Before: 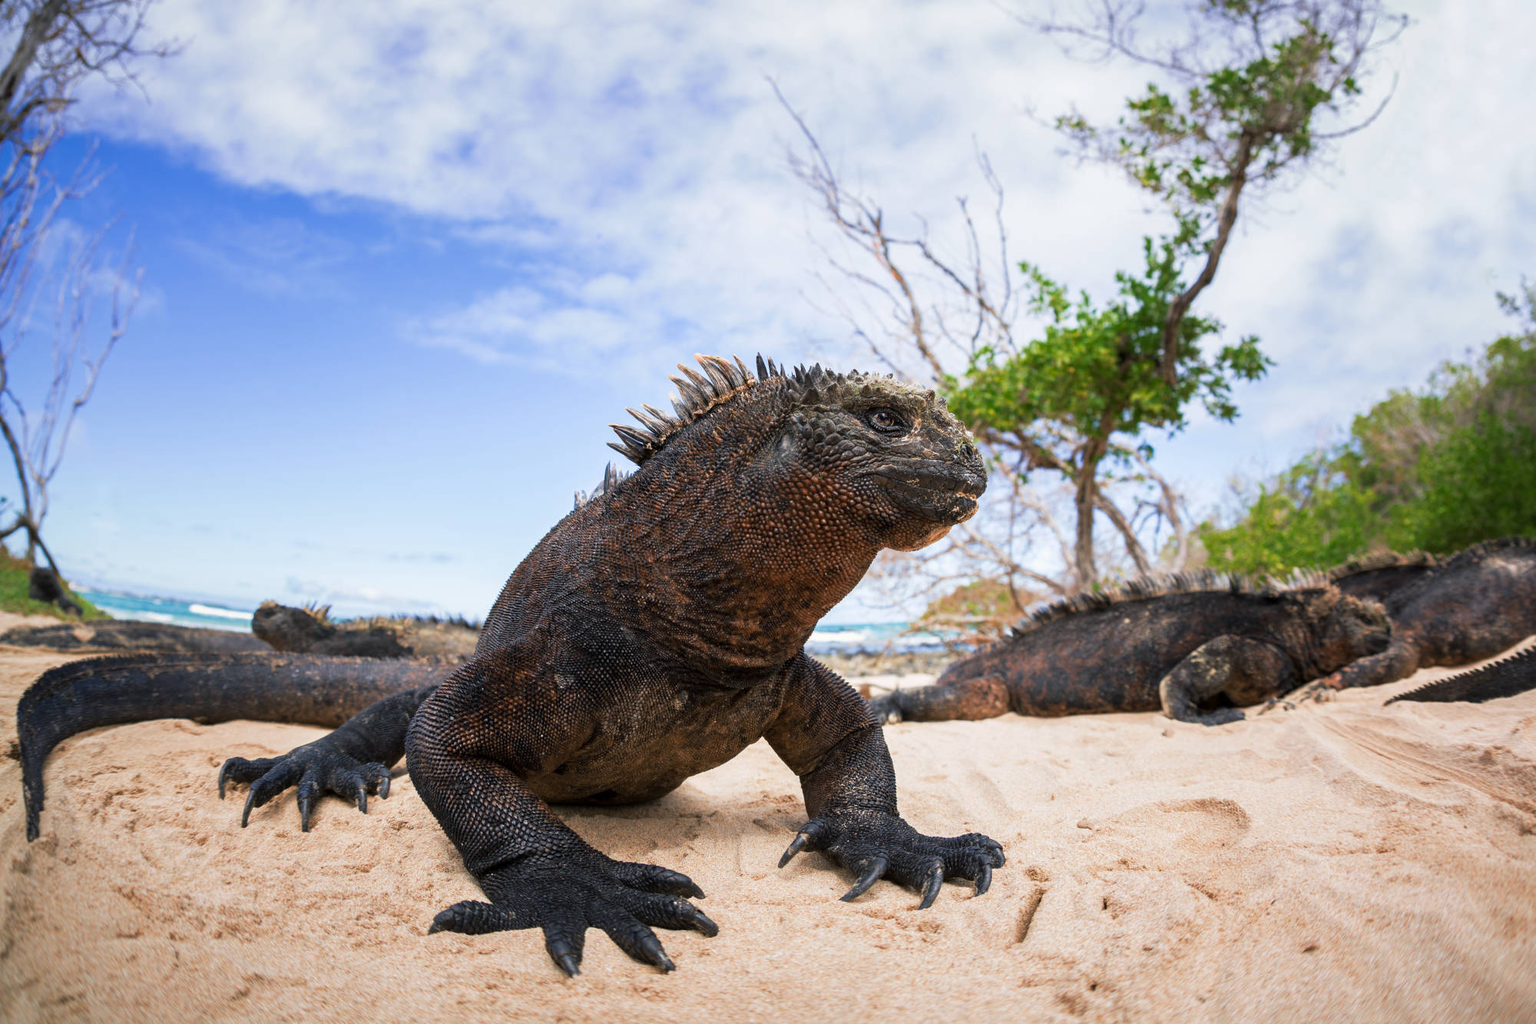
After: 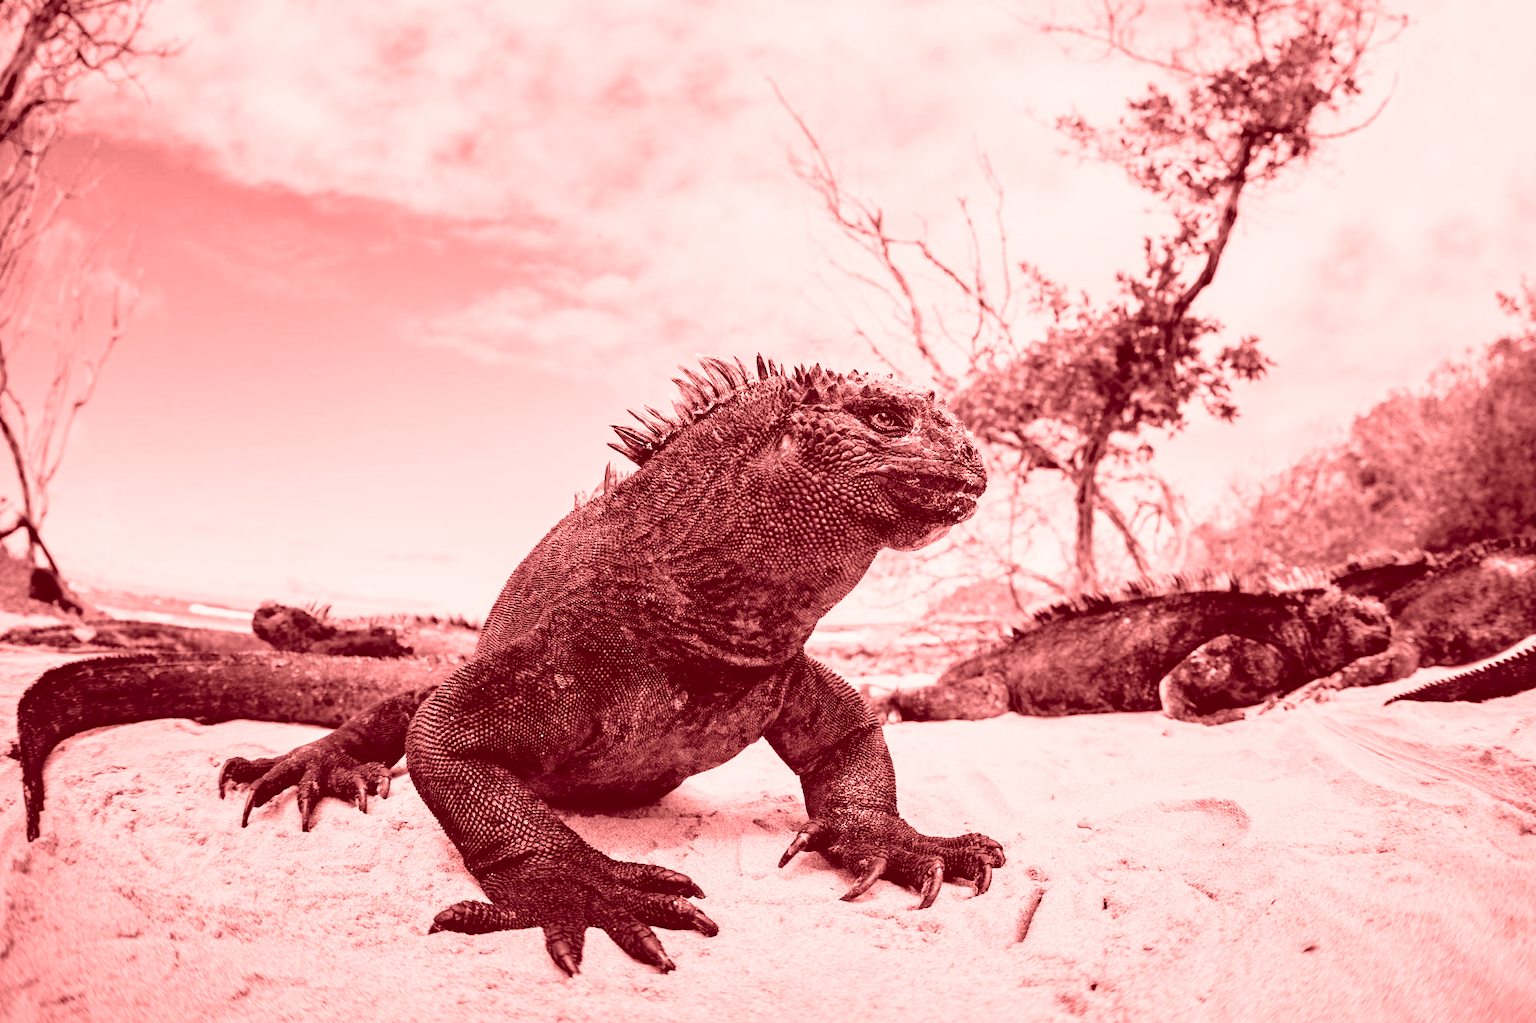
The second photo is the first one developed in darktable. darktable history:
color balance rgb: perceptual saturation grading › global saturation 20%, perceptual saturation grading › highlights -50%, perceptual saturation grading › shadows 30%, perceptual brilliance grading › global brilliance 10%, perceptual brilliance grading › shadows 15%
haze removal: compatibility mode true, adaptive false
colorize: saturation 60%, source mix 100%
filmic rgb: black relative exposure -7.75 EV, white relative exposure 4.4 EV, threshold 3 EV, hardness 3.76, latitude 50%, contrast 1.1, color science v5 (2021), contrast in shadows safe, contrast in highlights safe, enable highlight reconstruction true
contrast equalizer: y [[0.531, 0.548, 0.559, 0.557, 0.544, 0.527], [0.5 ×6], [0.5 ×6], [0 ×6], [0 ×6]]
